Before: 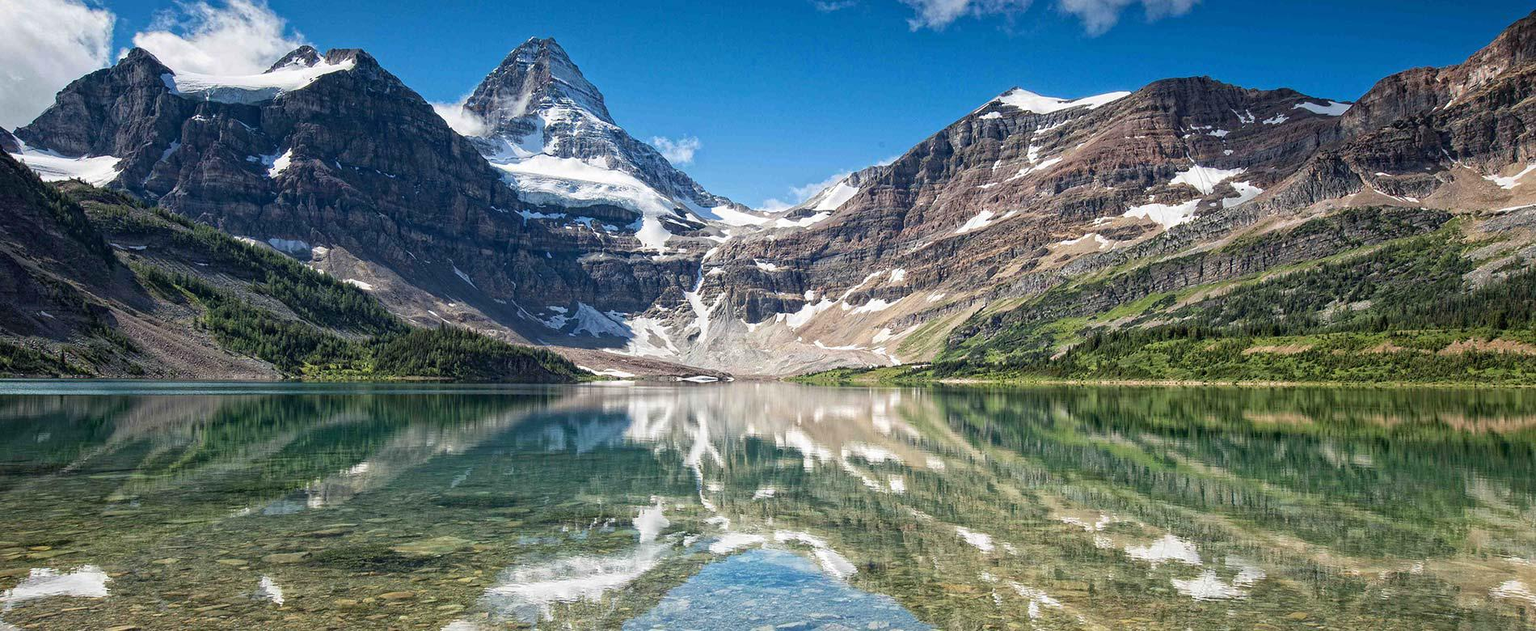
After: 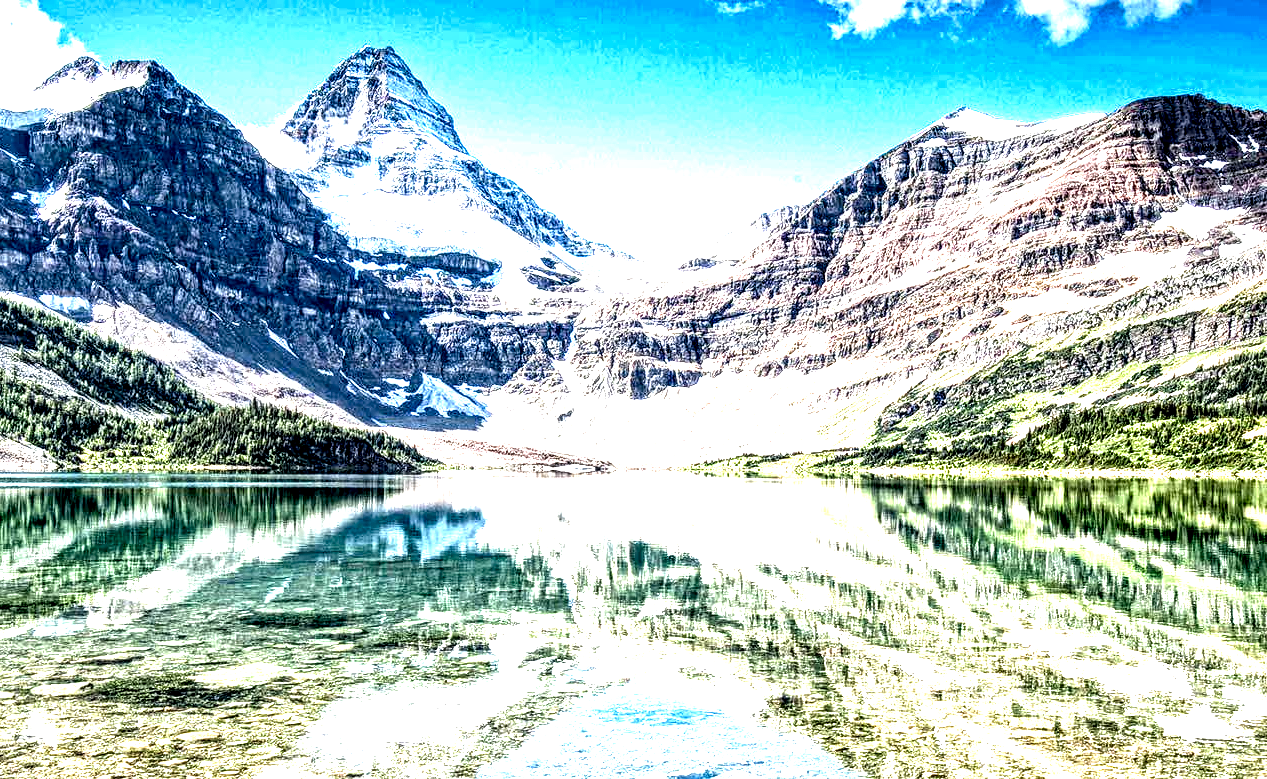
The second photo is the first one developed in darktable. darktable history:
crop and rotate: left 15.515%, right 17.779%
local contrast: highlights 117%, shadows 45%, detail 294%
exposure: black level correction 0, exposure 1.743 EV, compensate highlight preservation false
levels: black 0.082%, levels [0, 0.435, 0.917]
